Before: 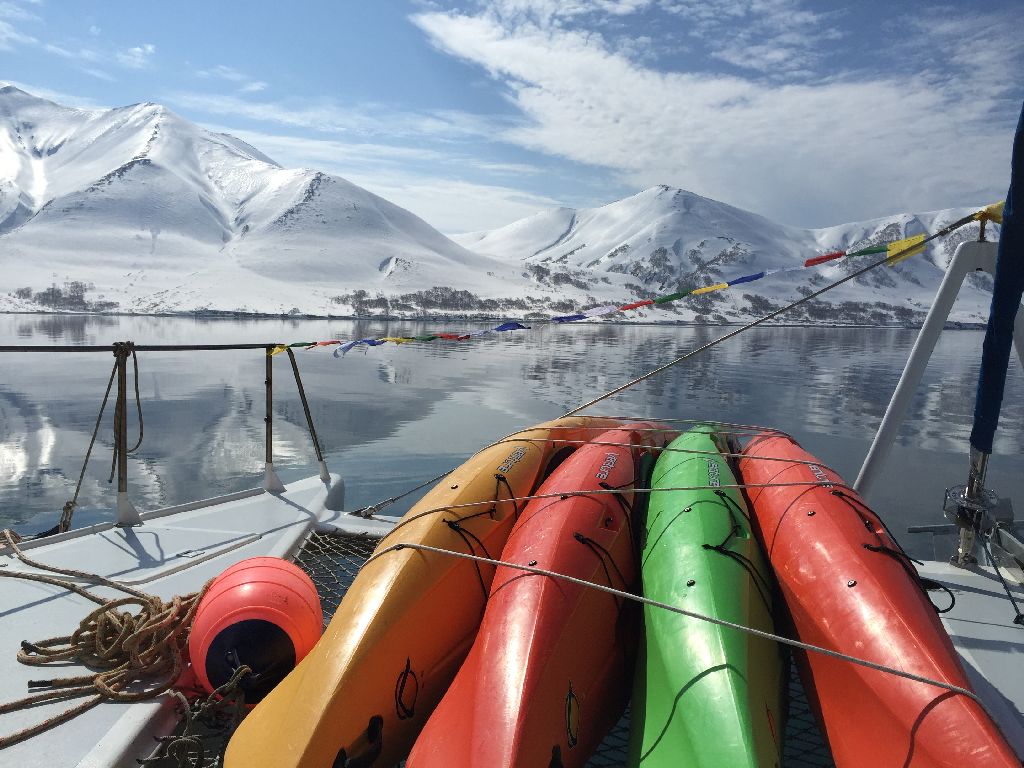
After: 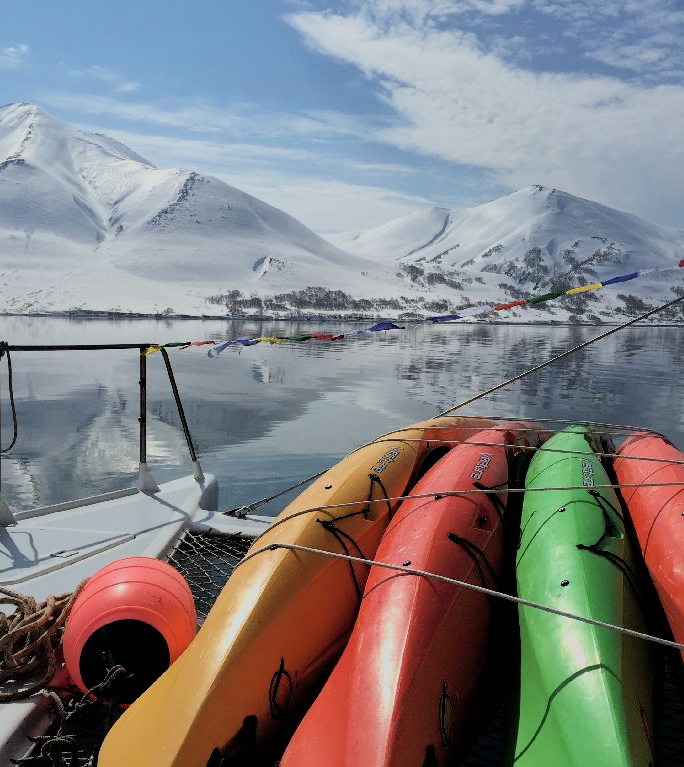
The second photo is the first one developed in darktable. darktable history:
shadows and highlights: on, module defaults
crop and rotate: left 12.328%, right 20.803%
filmic rgb: black relative exposure -5.12 EV, white relative exposure 3.97 EV, hardness 2.88, contrast 1.3, color science v6 (2022)
